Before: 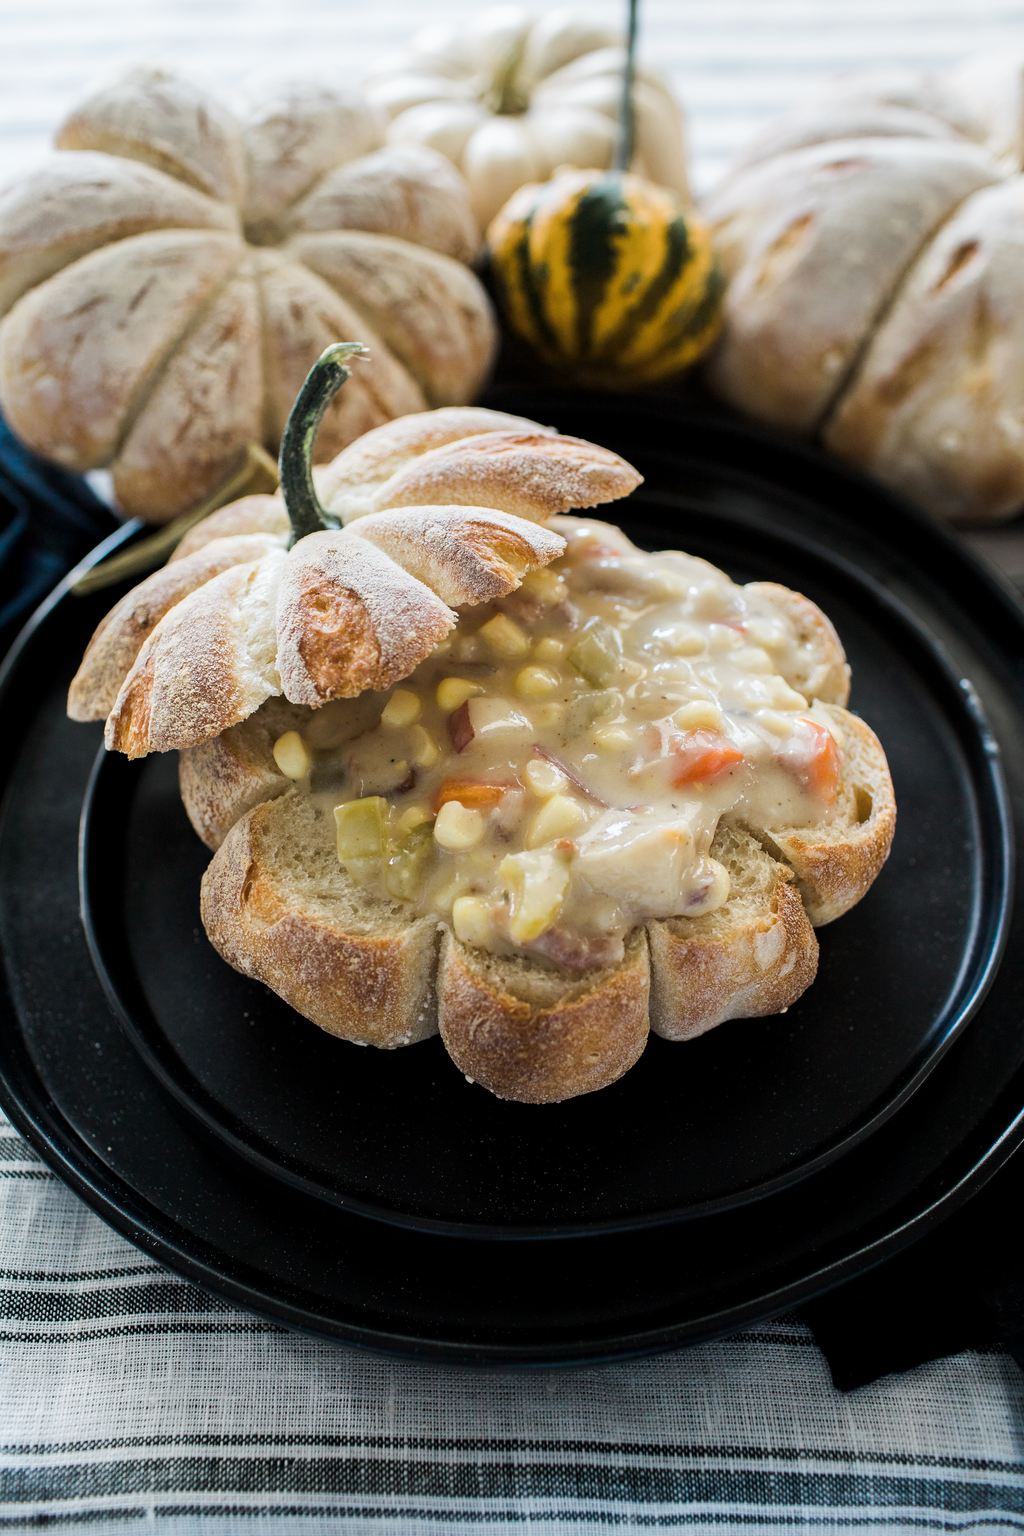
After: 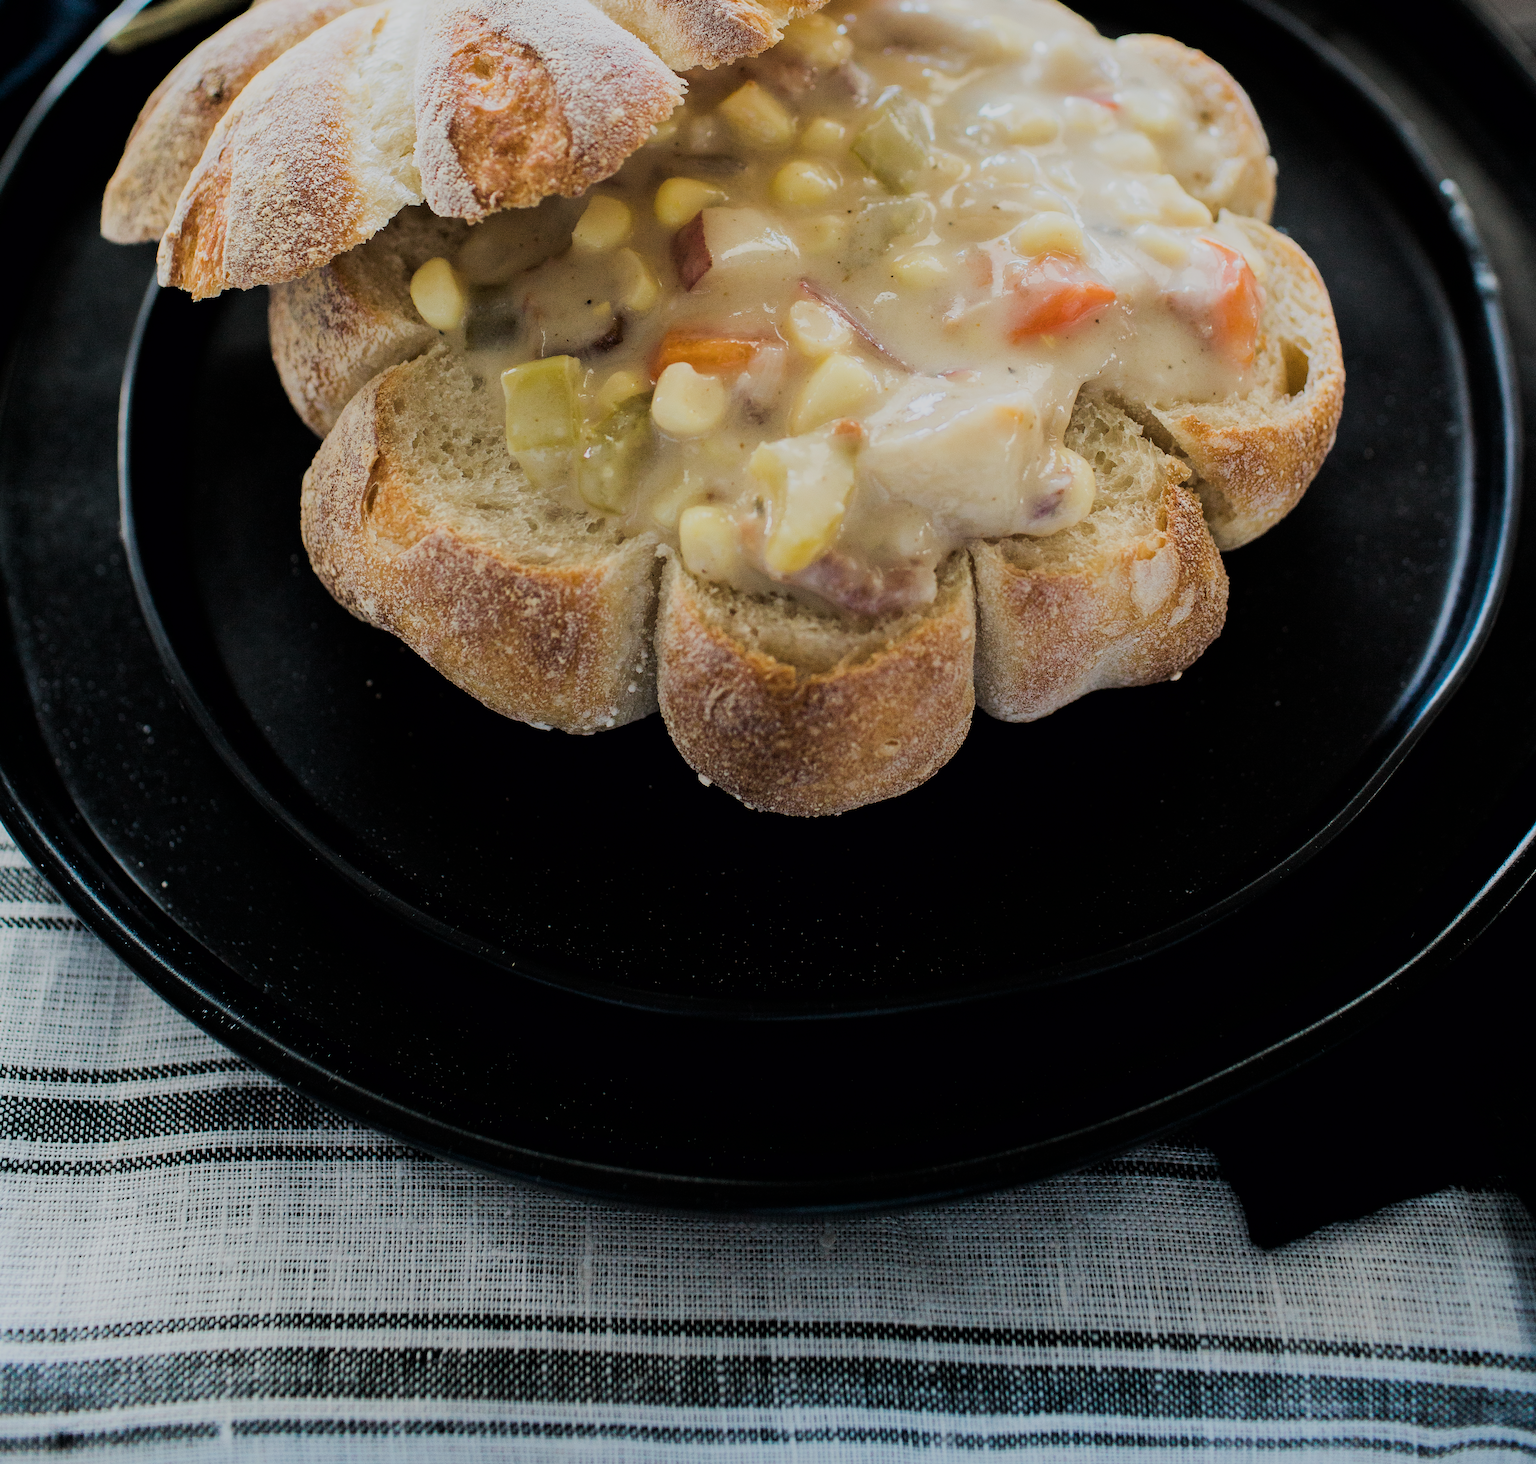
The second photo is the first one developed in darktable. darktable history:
crop and rotate: top 36.435%
filmic rgb: black relative exposure -7.65 EV, white relative exposure 4.56 EV, hardness 3.61, color science v6 (2022)
